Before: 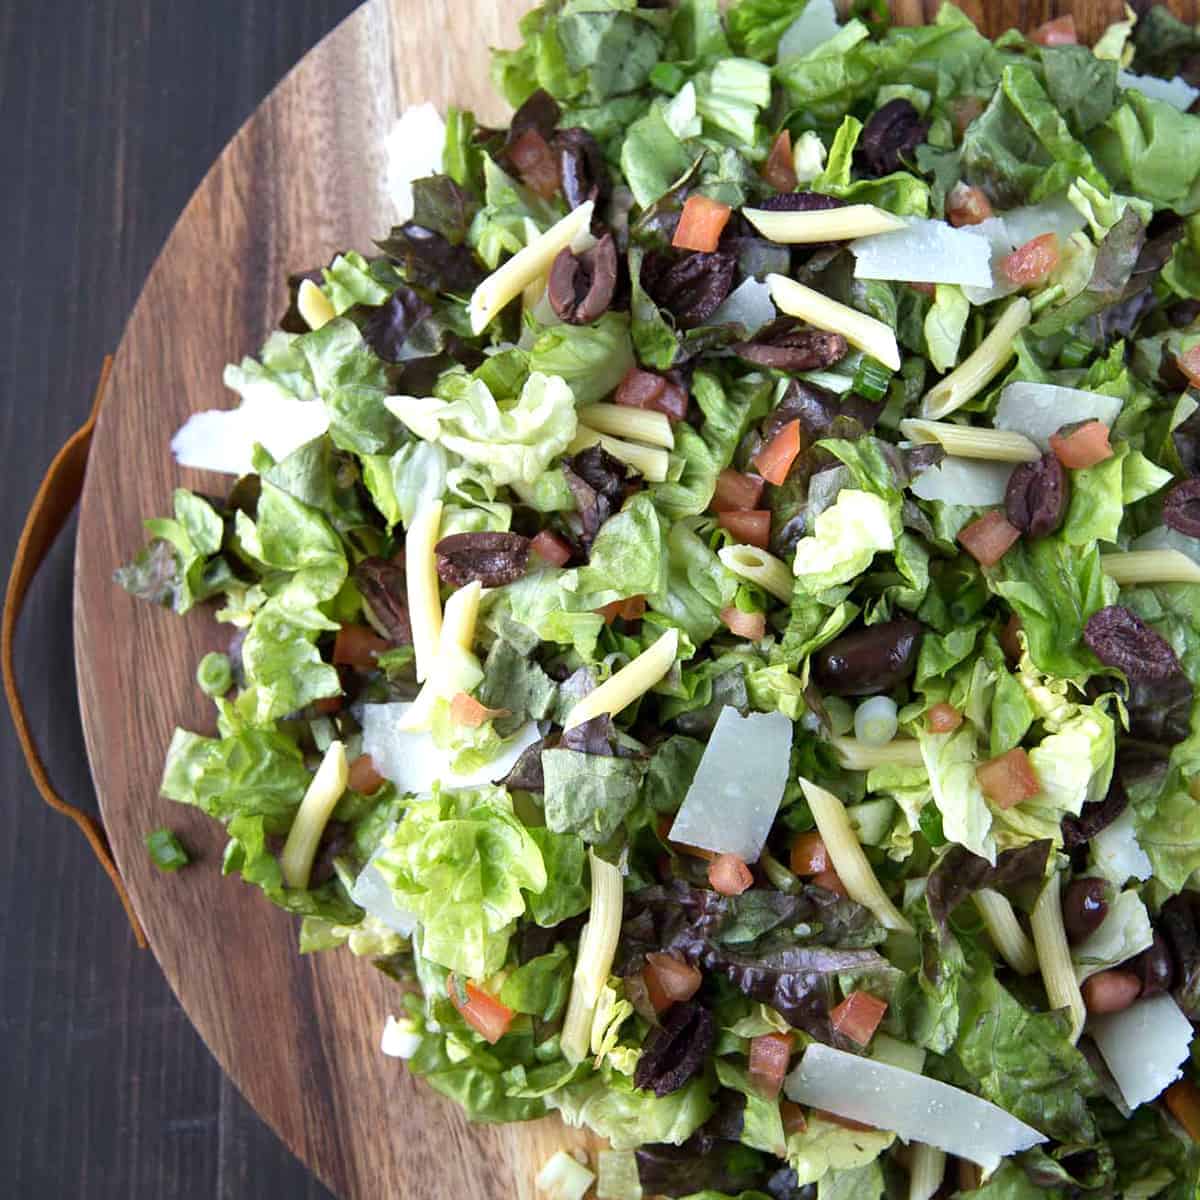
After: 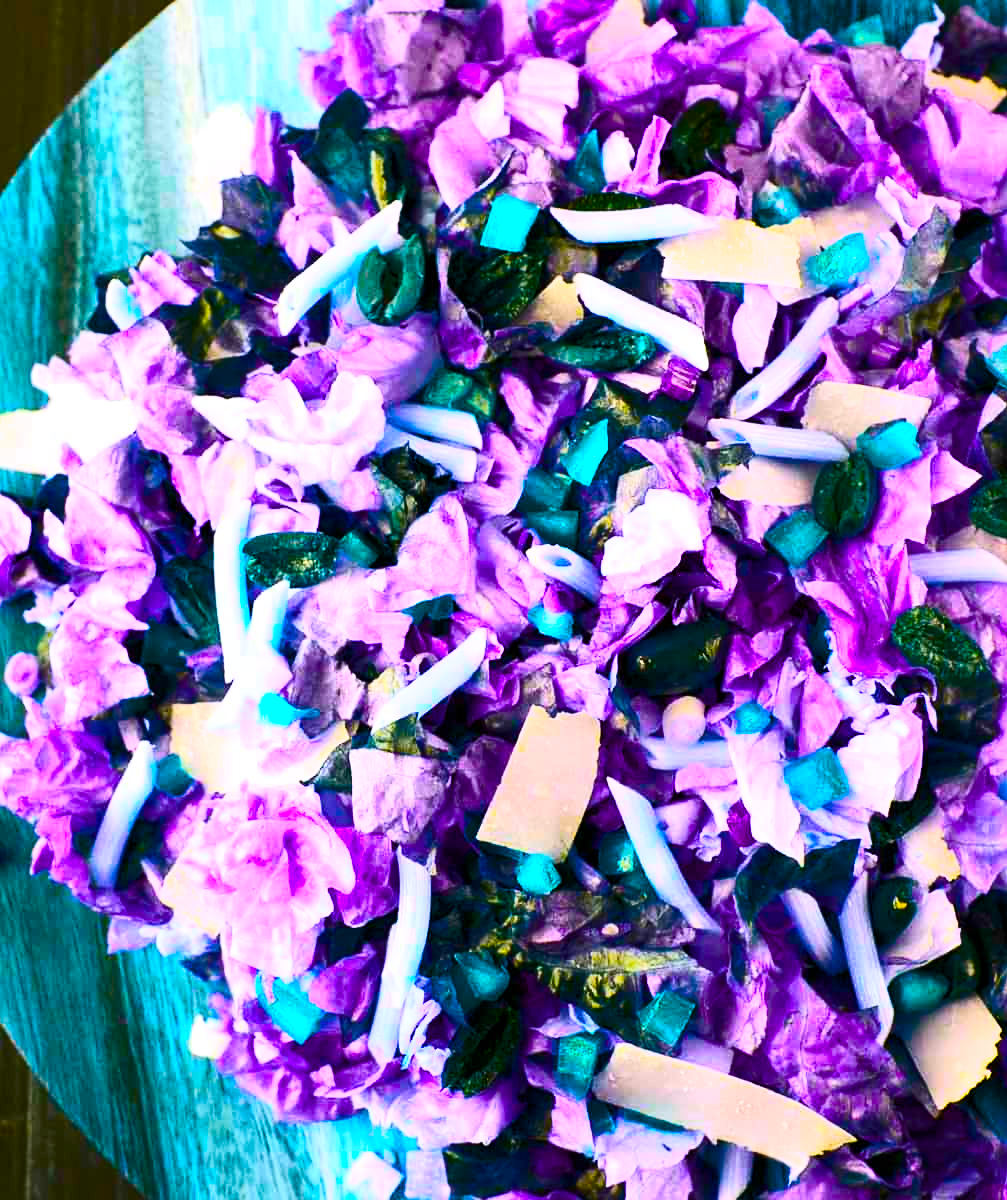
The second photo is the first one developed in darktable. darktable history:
color balance rgb: linear chroma grading › global chroma 14.547%, perceptual saturation grading › global saturation 36.115%, perceptual saturation grading › shadows 36.169%, hue shift 177.74°, global vibrance 49.751%, contrast 0.912%
crop: left 16.044%
contrast brightness saturation: contrast 0.405, brightness 0.103, saturation 0.208
